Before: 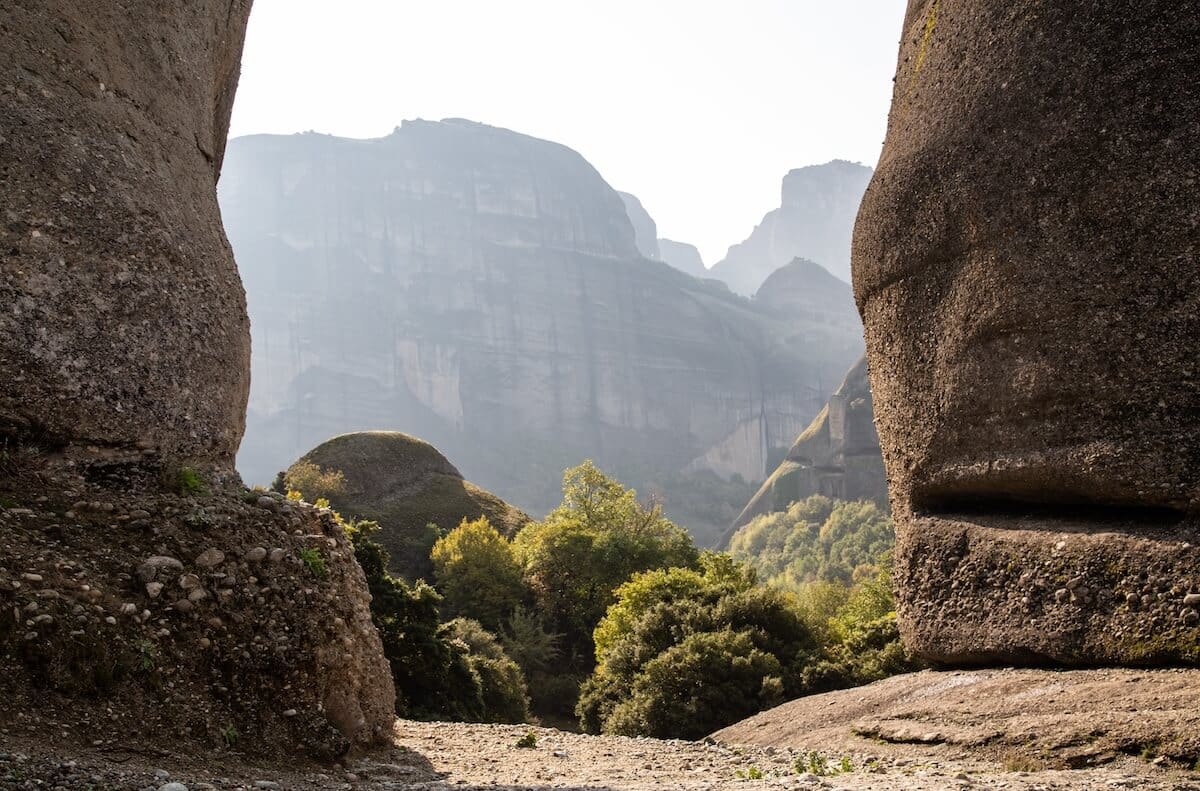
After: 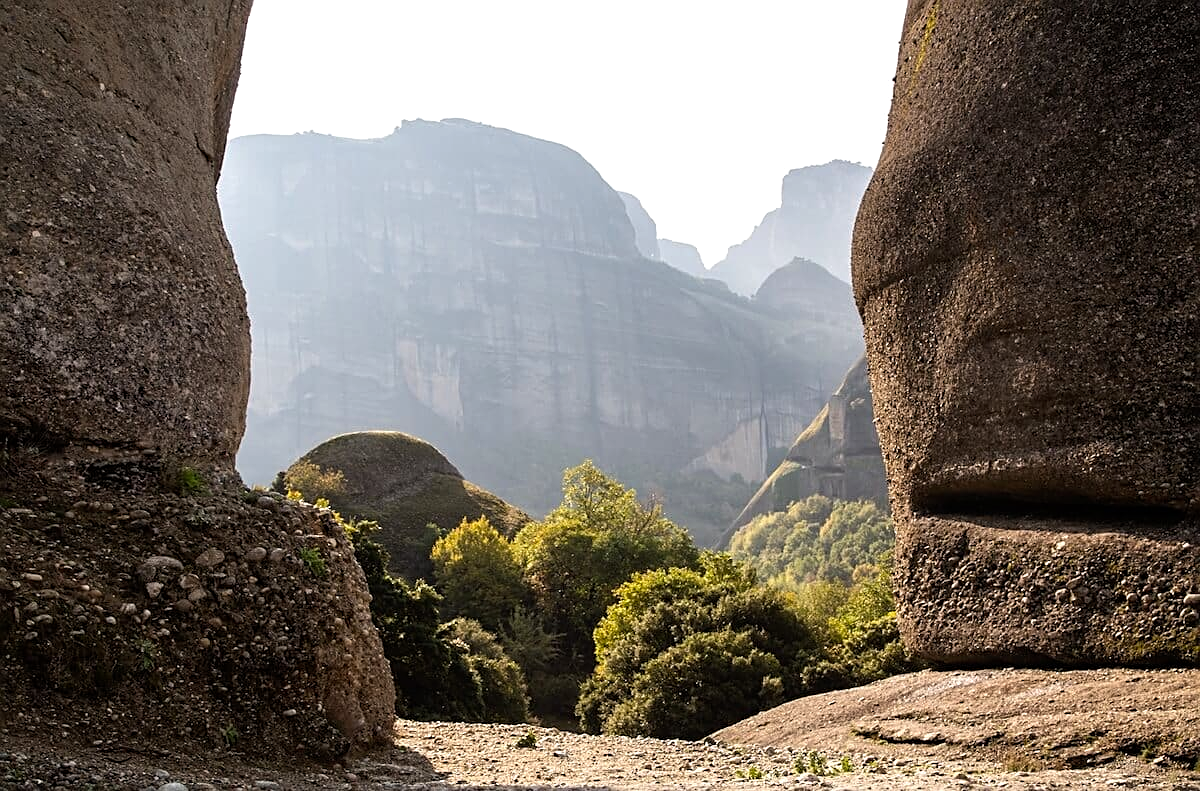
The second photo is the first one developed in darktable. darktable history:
color balance: contrast 8.5%, output saturation 105%
sharpen: on, module defaults
